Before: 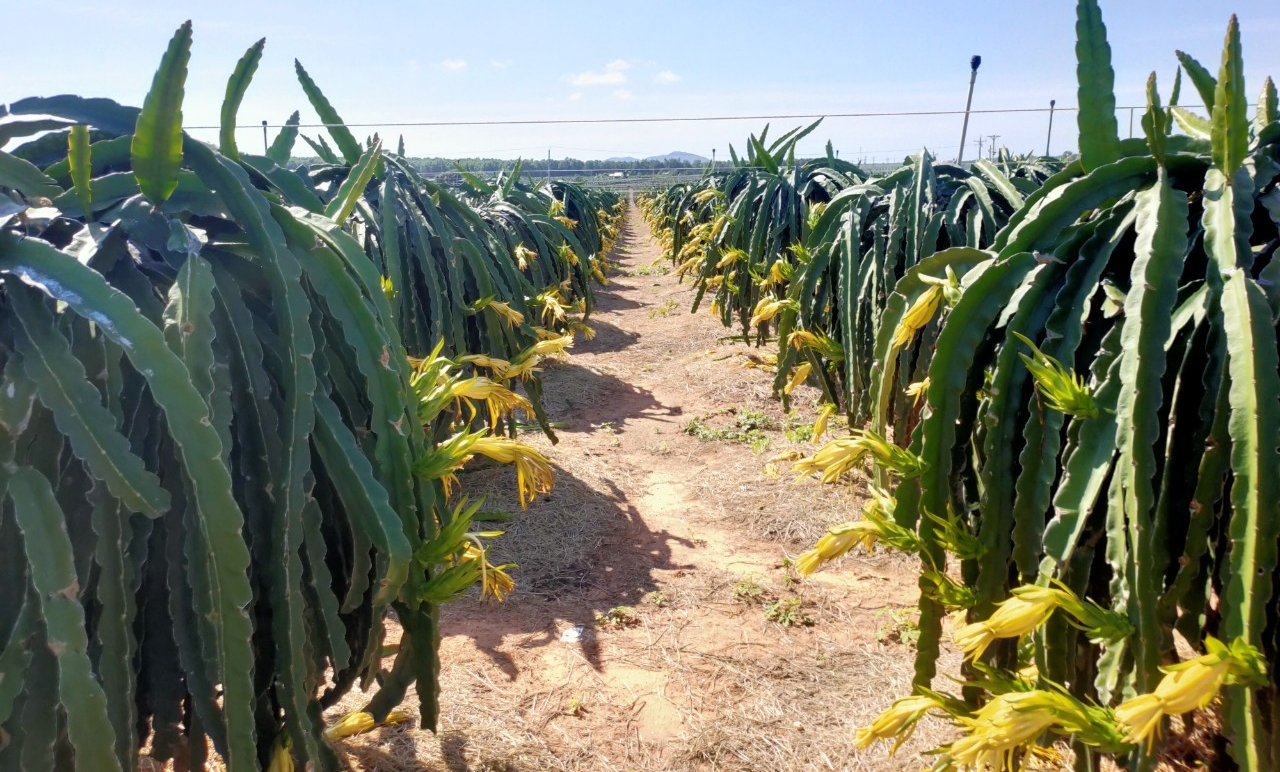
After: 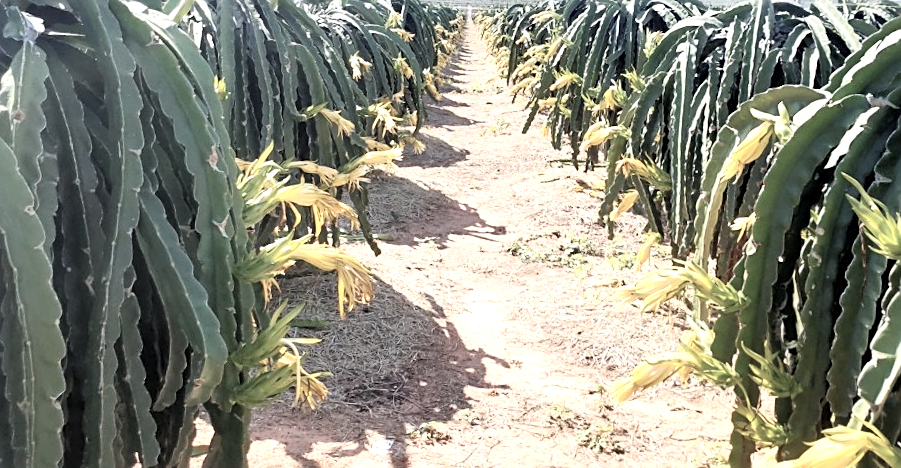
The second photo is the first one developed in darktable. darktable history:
exposure: exposure 0.656 EV, compensate exposure bias true, compensate highlight preservation false
color zones: curves: ch1 [(0, 0.292) (0.001, 0.292) (0.2, 0.264) (0.4, 0.248) (0.6, 0.248) (0.8, 0.264) (0.999, 0.292) (1, 0.292)], mix 34.1%
contrast brightness saturation: contrast 0.198, brightness 0.162, saturation 0.226
crop and rotate: angle -3.71°, left 9.845%, top 21.057%, right 12.337%, bottom 11.9%
local contrast: mode bilateral grid, contrast 21, coarseness 51, detail 119%, midtone range 0.2
sharpen: on, module defaults
